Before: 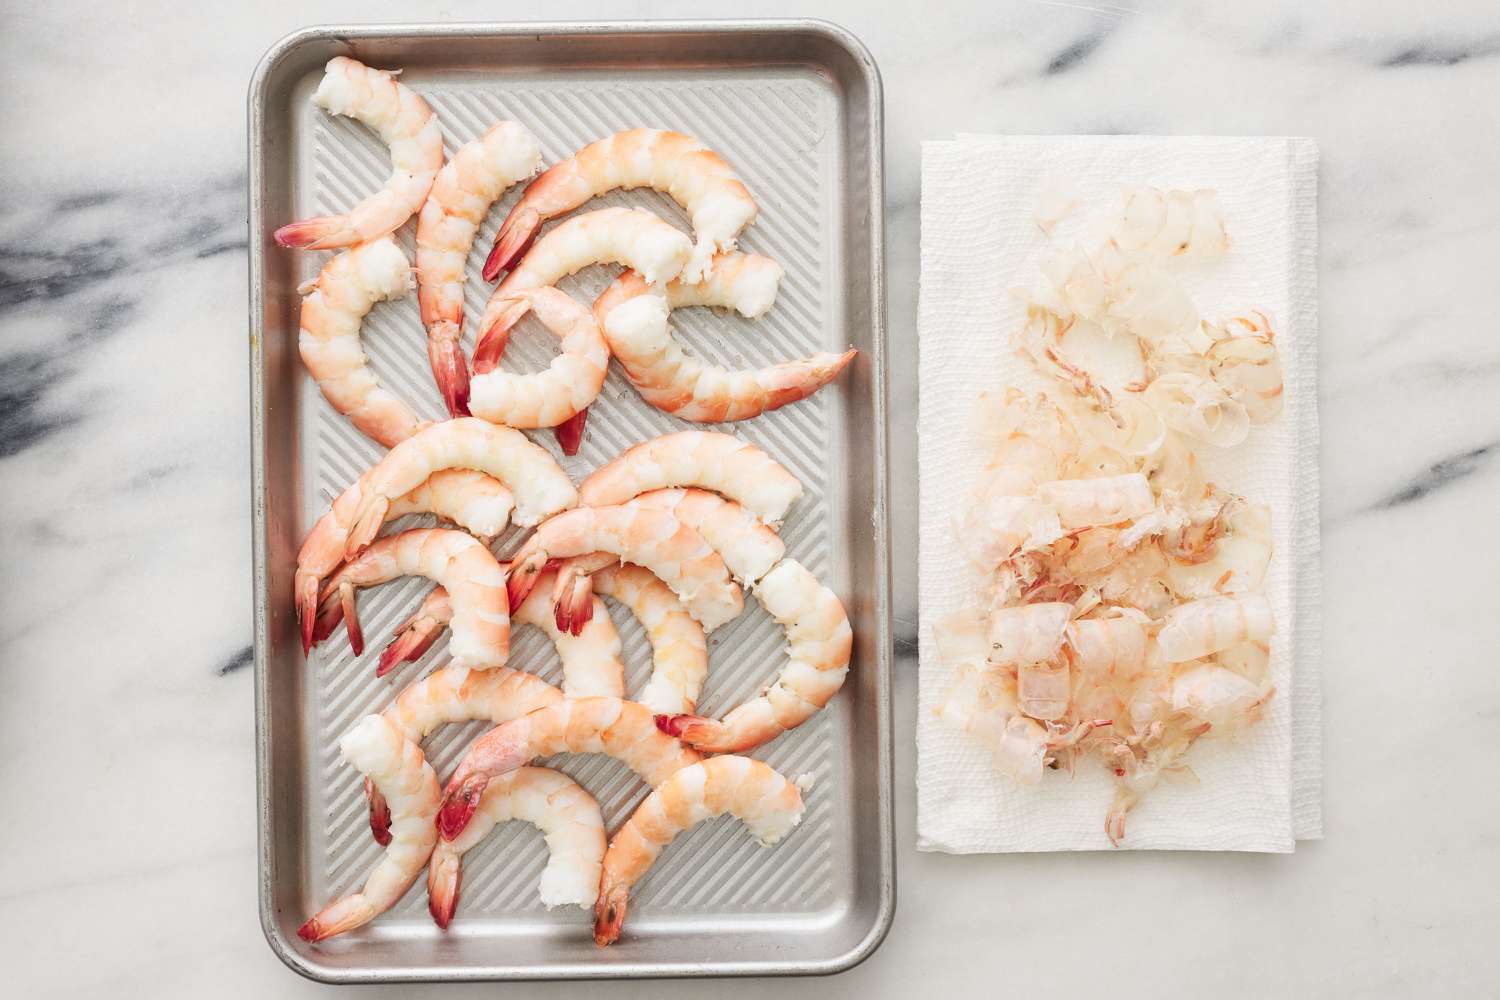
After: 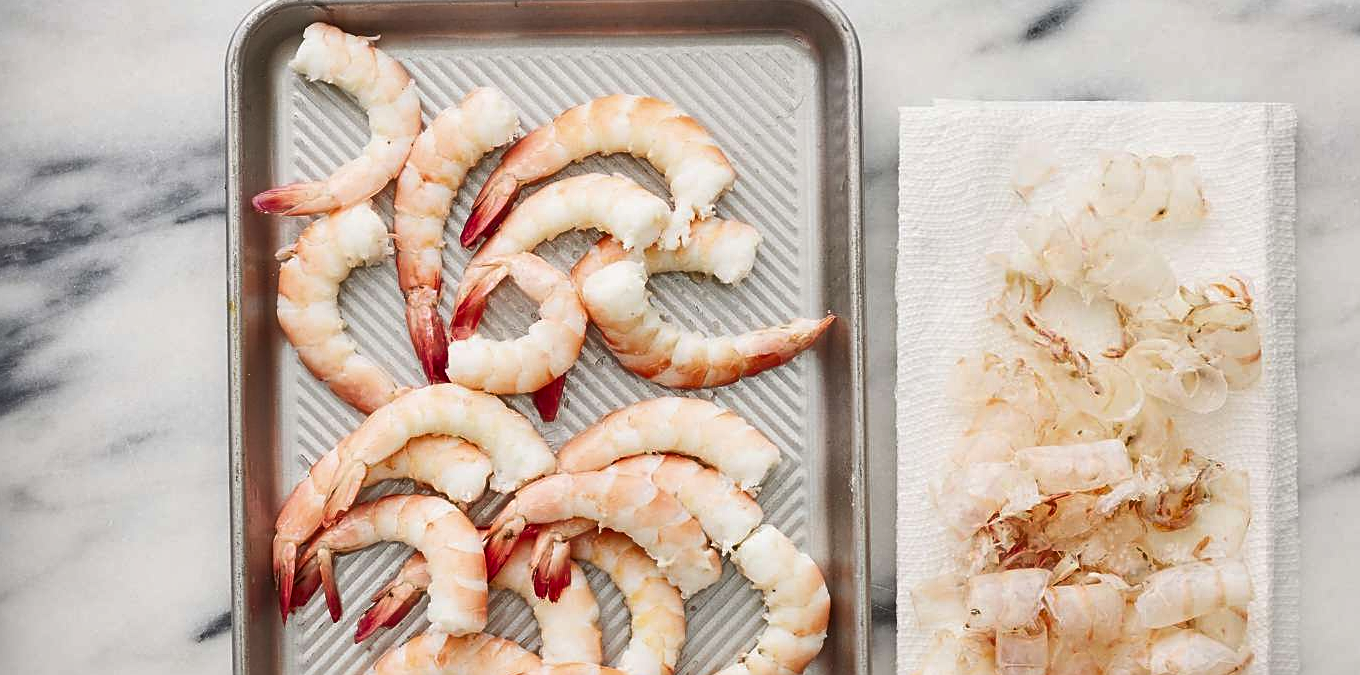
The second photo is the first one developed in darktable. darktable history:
sharpen: on, module defaults
crop: left 1.509%, top 3.452%, right 7.696%, bottom 28.452%
shadows and highlights: soften with gaussian
